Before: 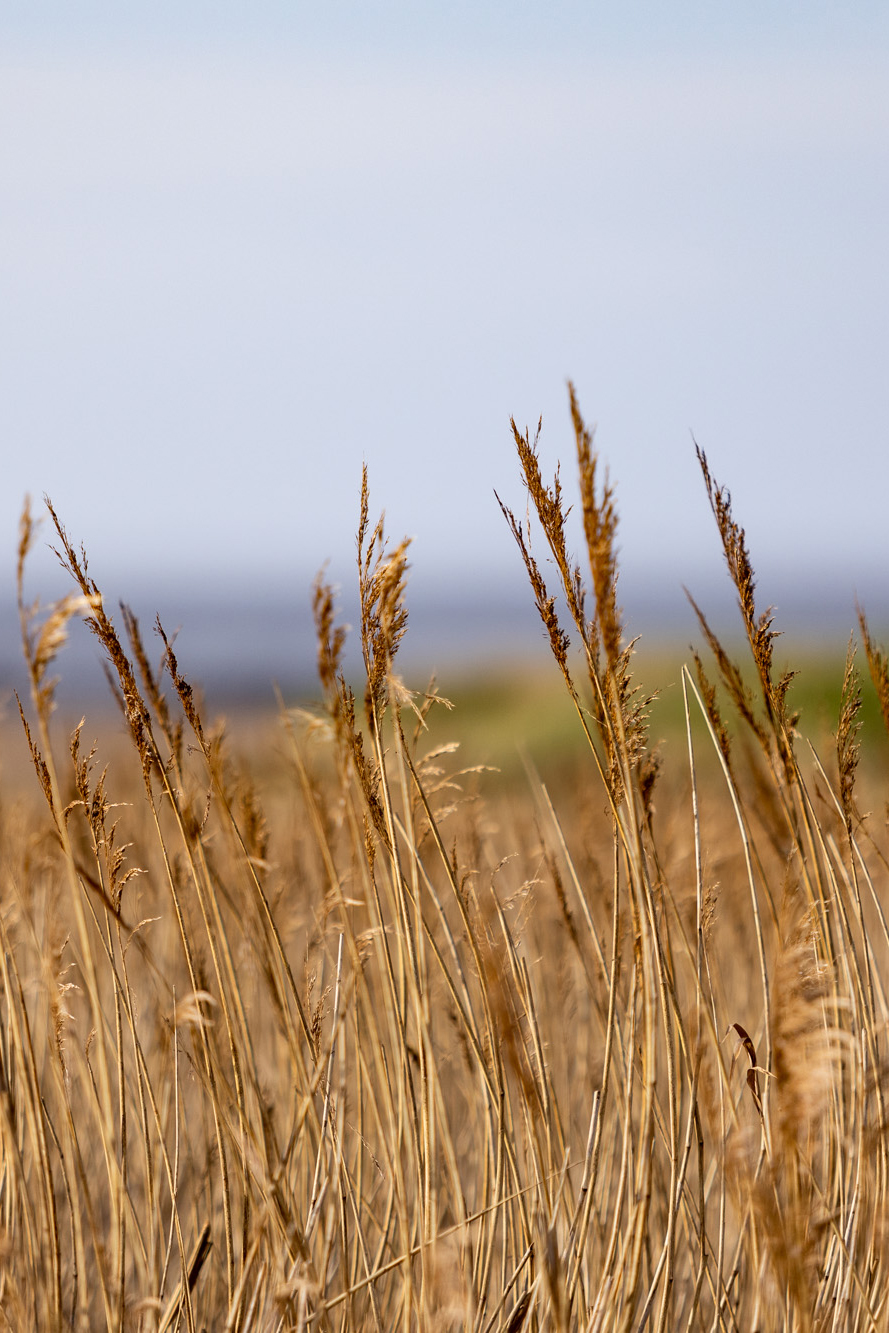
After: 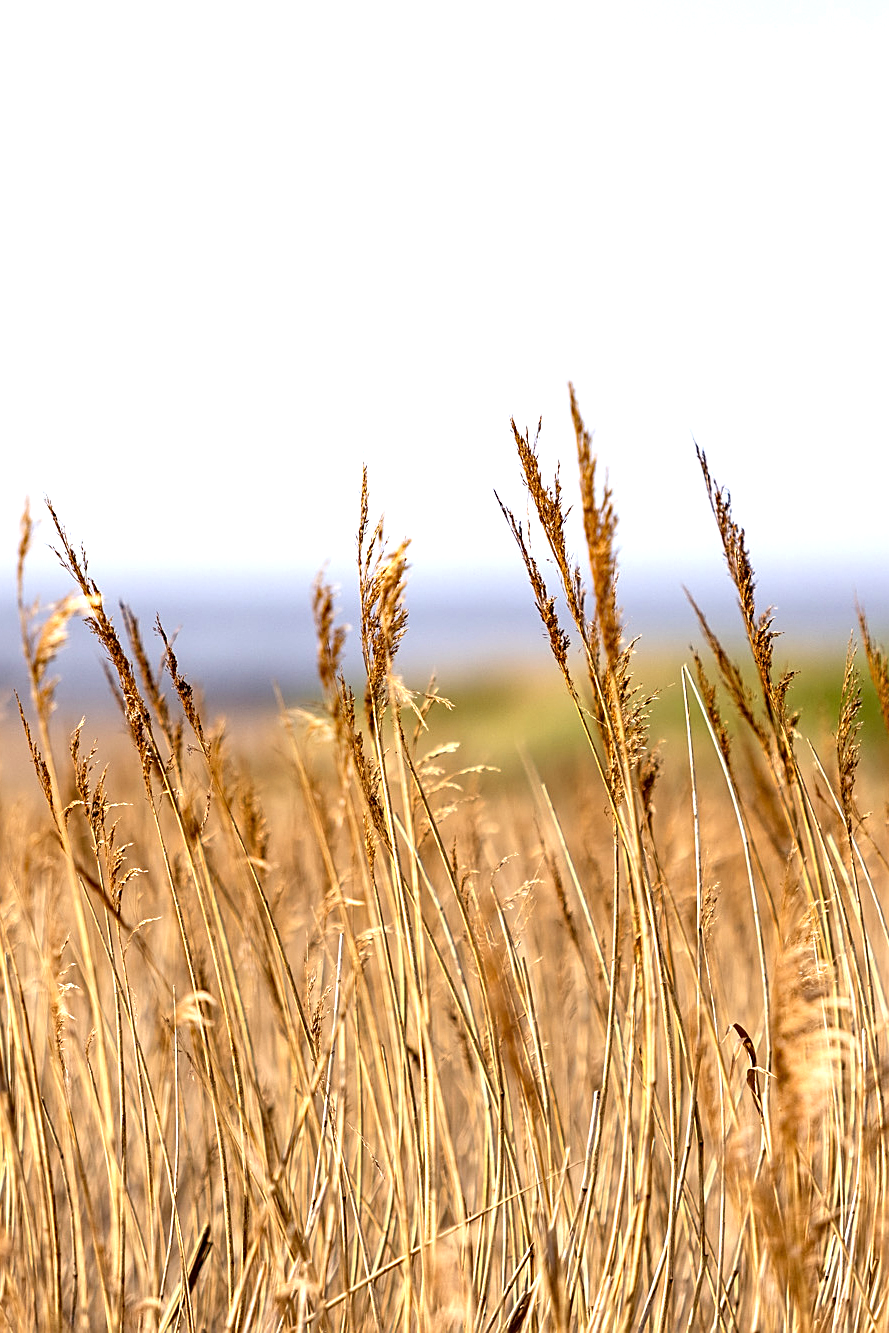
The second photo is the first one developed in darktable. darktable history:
exposure: black level correction 0, exposure 0.89 EV, compensate highlight preservation false
sharpen: on, module defaults
